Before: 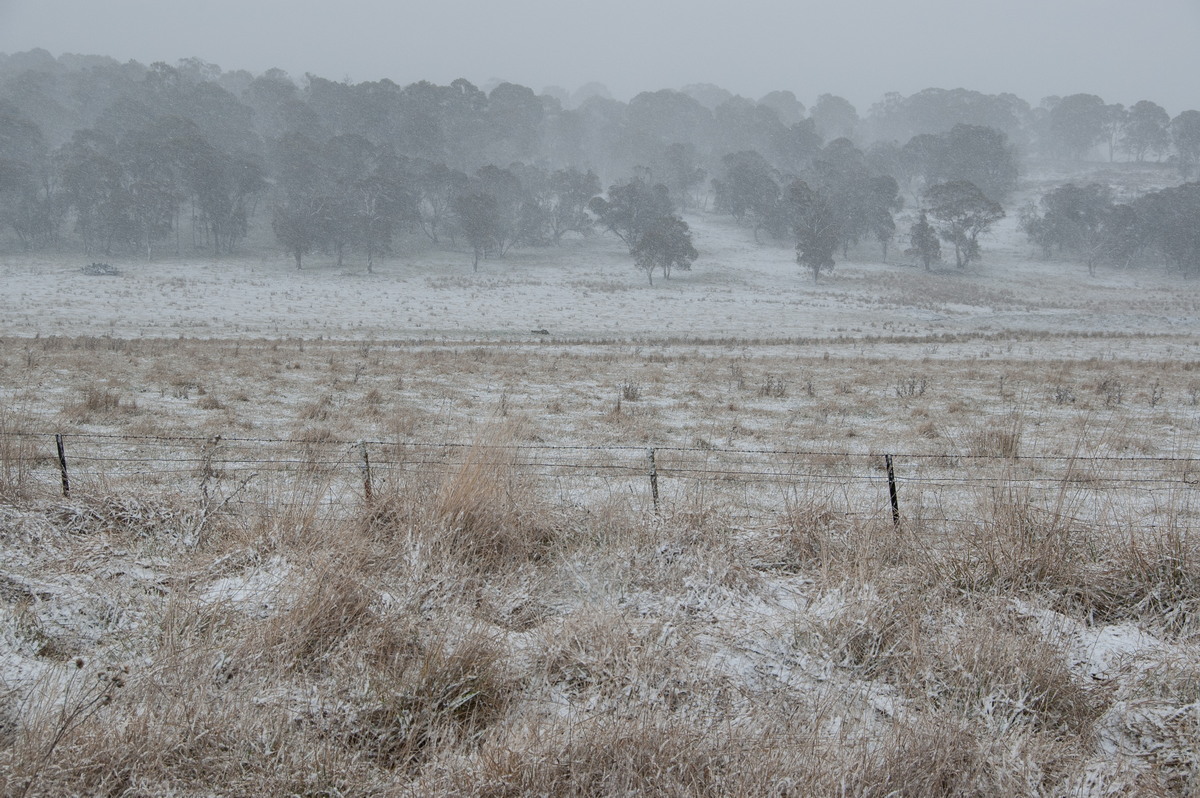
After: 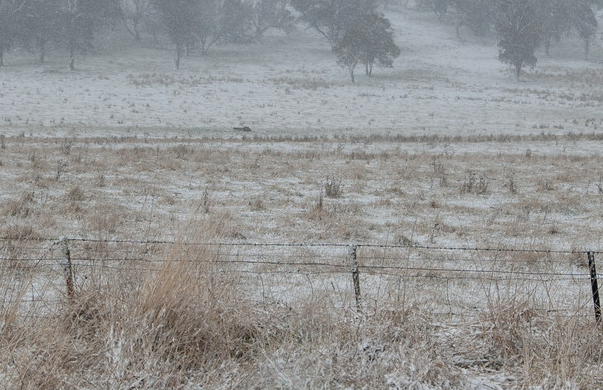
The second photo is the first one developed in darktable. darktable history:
crop: left 24.835%, top 25.48%, right 24.913%, bottom 25.538%
